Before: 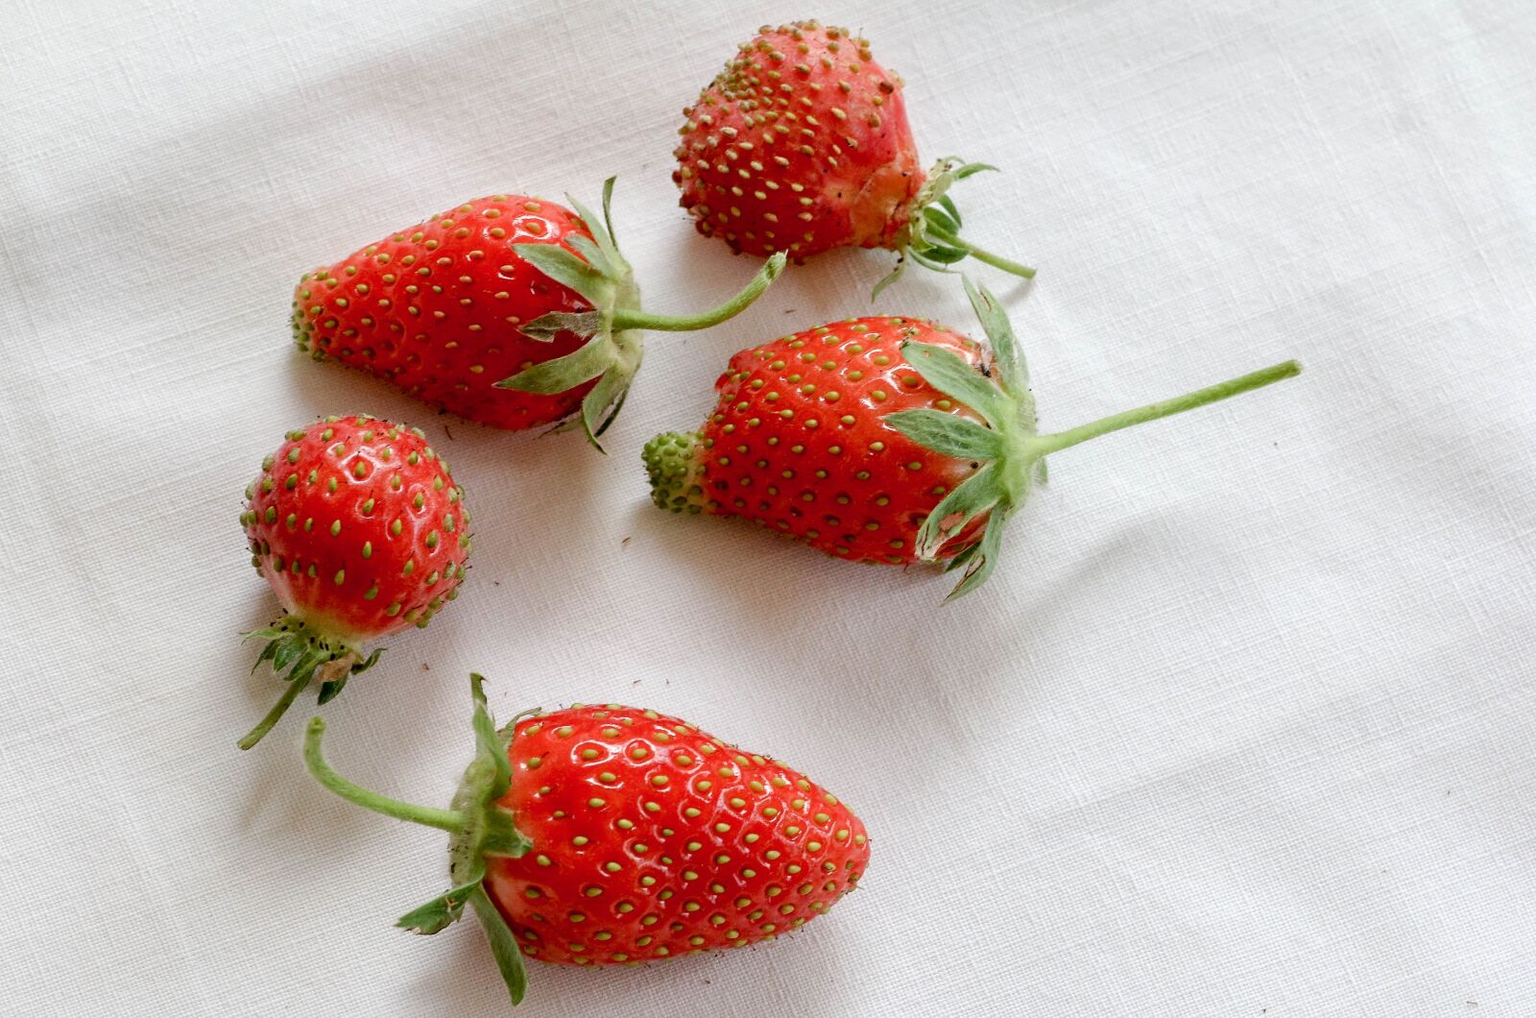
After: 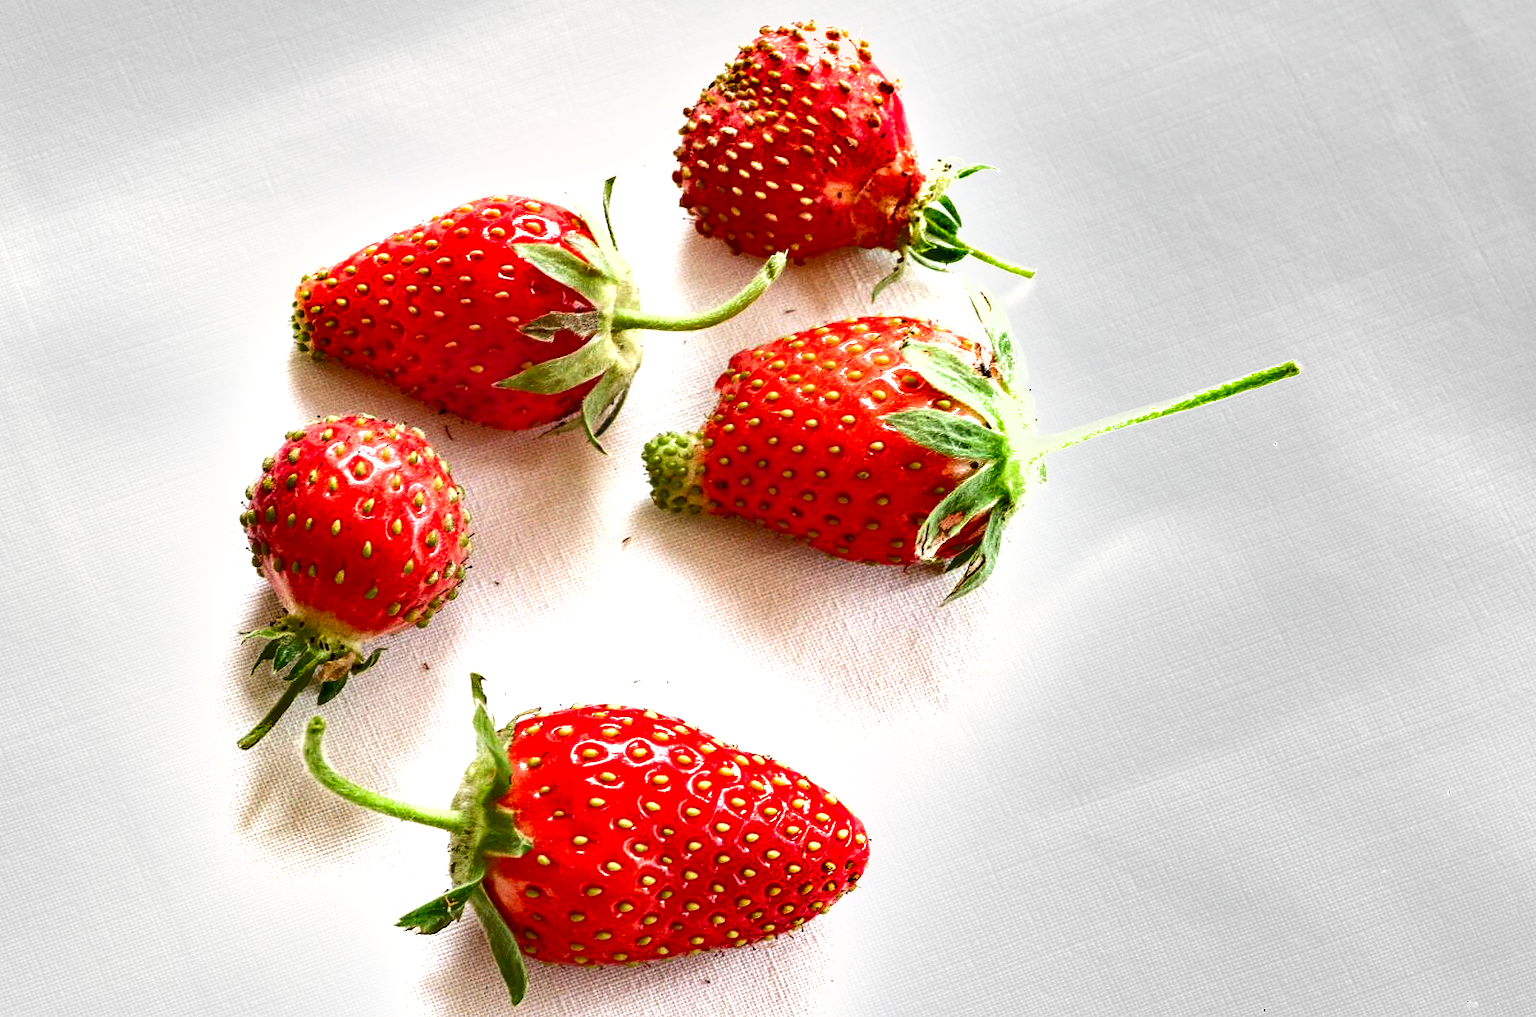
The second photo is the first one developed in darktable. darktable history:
exposure: exposure 1.272 EV, compensate exposure bias true, compensate highlight preservation false
shadows and highlights: low approximation 0.01, soften with gaussian
local contrast: on, module defaults
contrast equalizer: y [[0.5, 0.5, 0.468, 0.5, 0.5, 0.5], [0.5 ×6], [0.5 ×6], [0 ×6], [0 ×6]]
